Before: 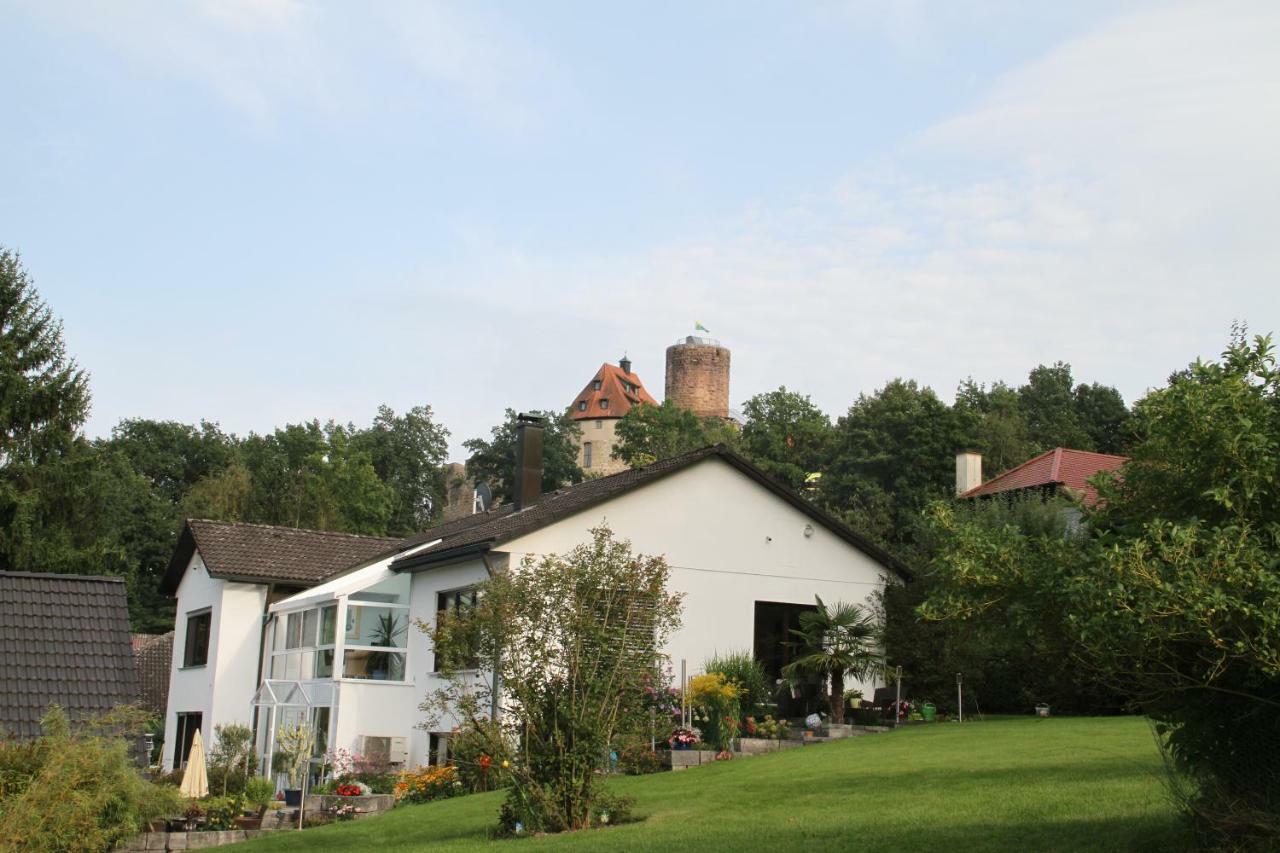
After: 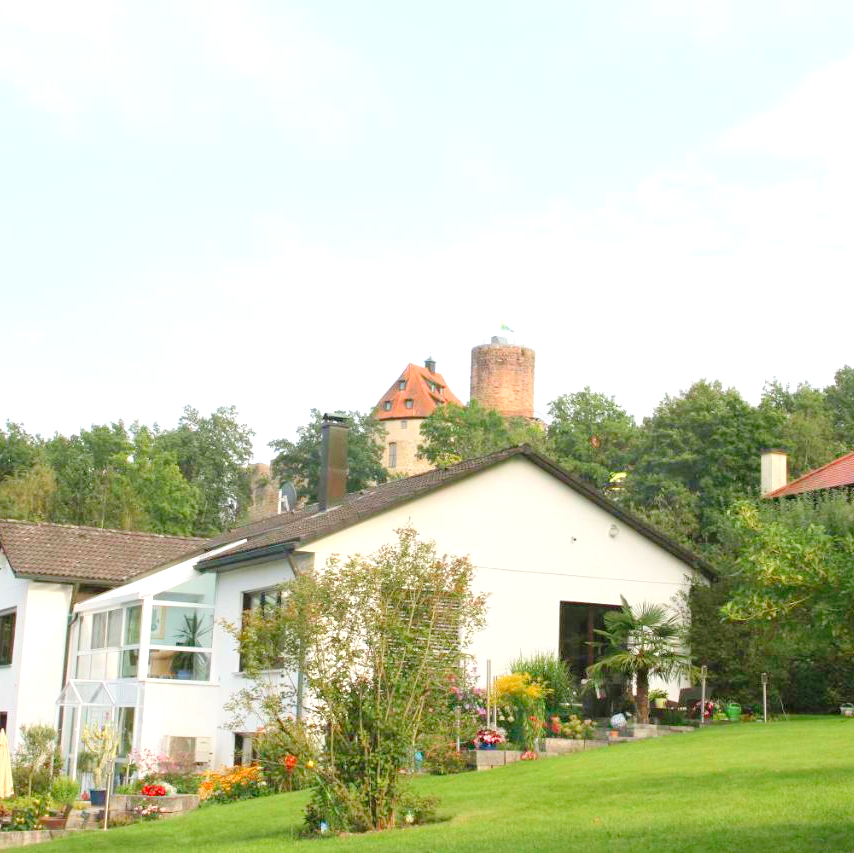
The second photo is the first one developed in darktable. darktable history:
crop and rotate: left 15.281%, right 17.938%
levels: levels [0.008, 0.318, 0.836]
